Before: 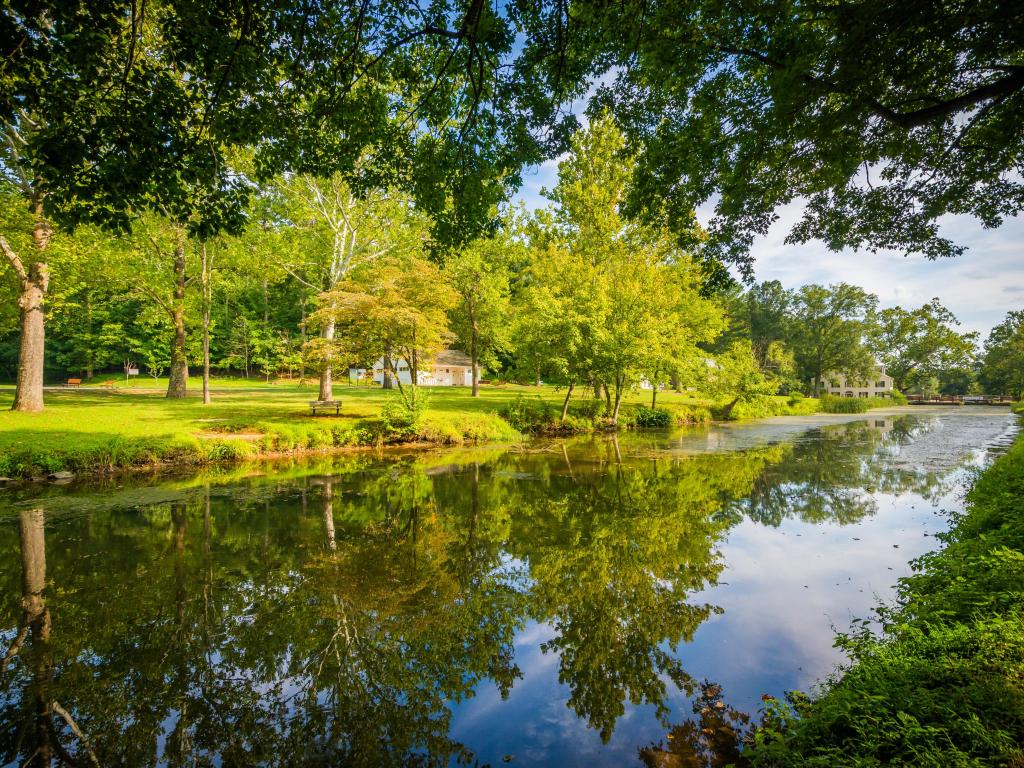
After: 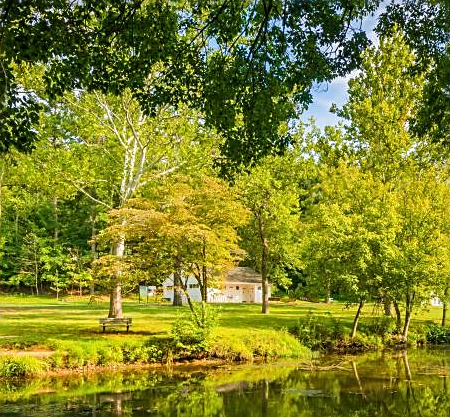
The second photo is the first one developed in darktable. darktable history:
sharpen: on, module defaults
crop: left 20.512%, top 10.859%, right 35.491%, bottom 34.734%
